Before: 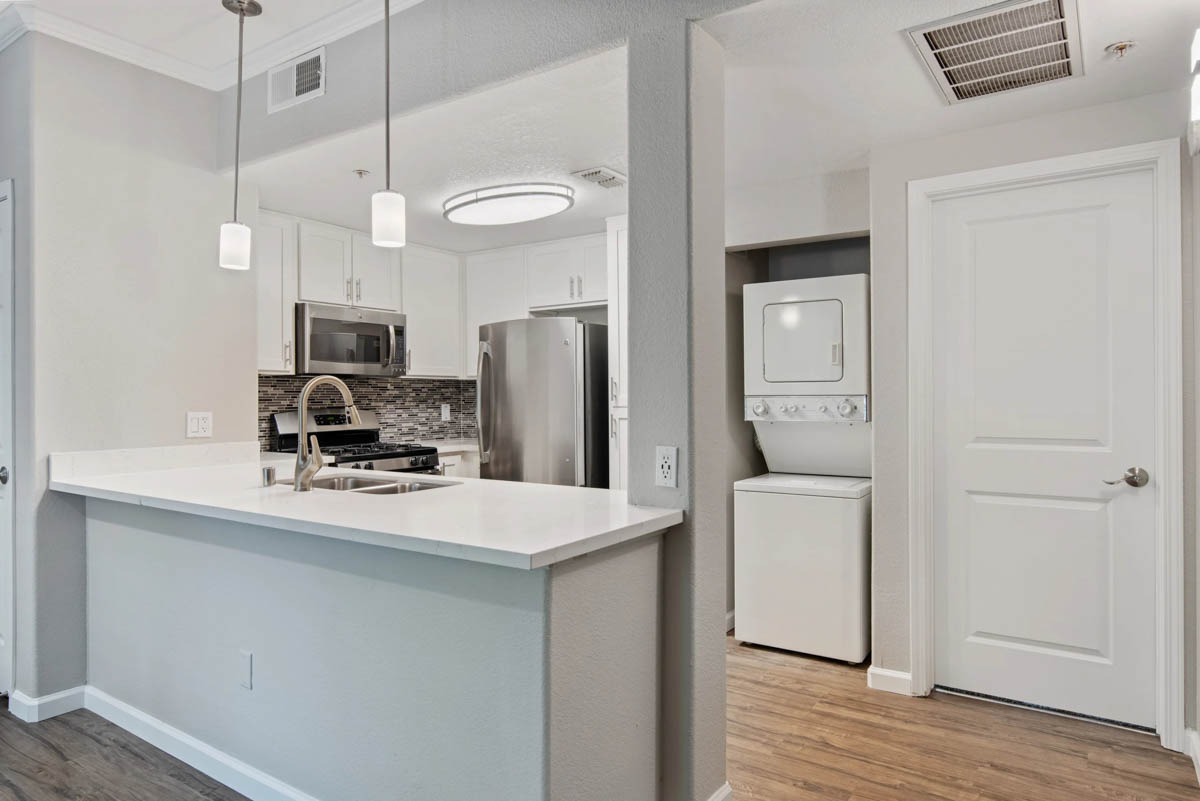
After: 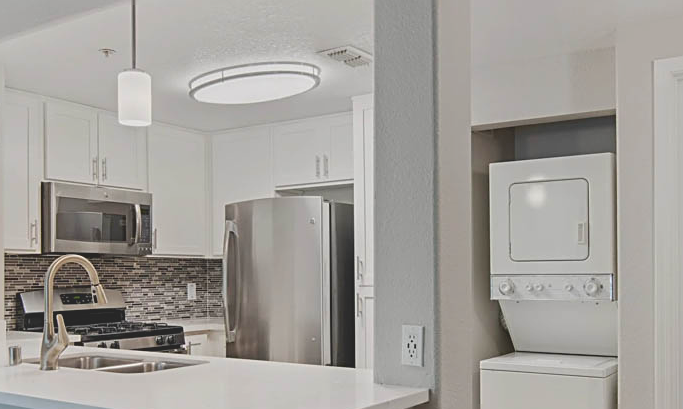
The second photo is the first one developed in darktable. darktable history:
crop: left 21.206%, top 15.172%, right 21.799%, bottom 33.69%
levels: levels [0, 0.474, 0.947]
sharpen: on, module defaults
contrast brightness saturation: contrast -0.283
